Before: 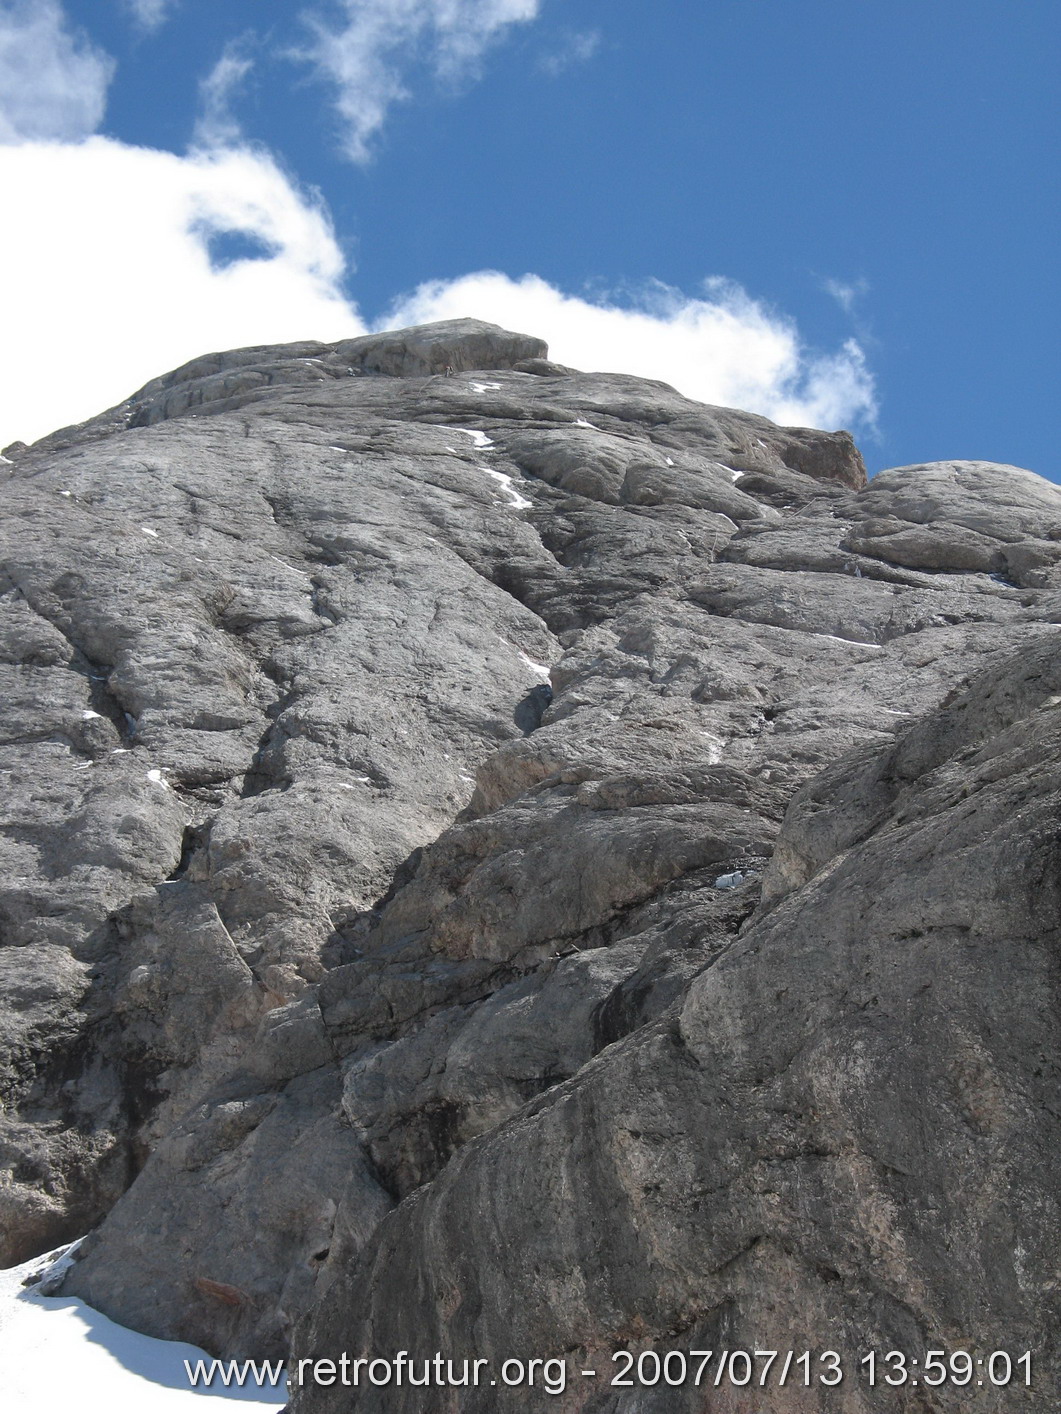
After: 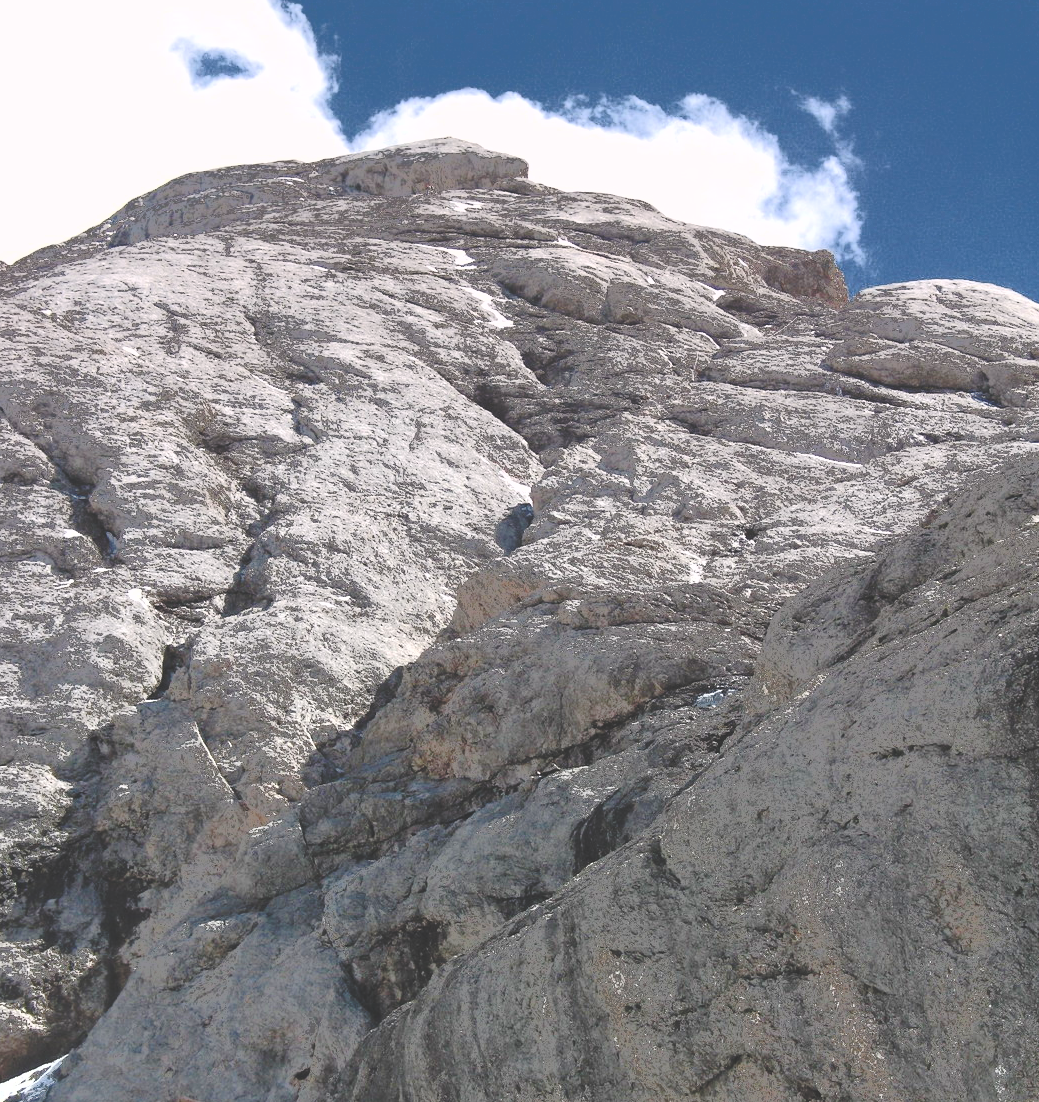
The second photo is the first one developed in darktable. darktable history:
base curve: curves: ch0 [(0, 0.024) (0.055, 0.065) (0.121, 0.166) (0.236, 0.319) (0.693, 0.726) (1, 1)], preserve colors none
graduated density: density 0.38 EV, hardness 21%, rotation -6.11°, saturation 32%
exposure: black level correction 0, exposure 0.7 EV, compensate exposure bias true, compensate highlight preservation false
crop and rotate: left 1.814%, top 12.818%, right 0.25%, bottom 9.225%
fill light: exposure -0.73 EV, center 0.69, width 2.2
shadows and highlights: shadows 0, highlights 40
